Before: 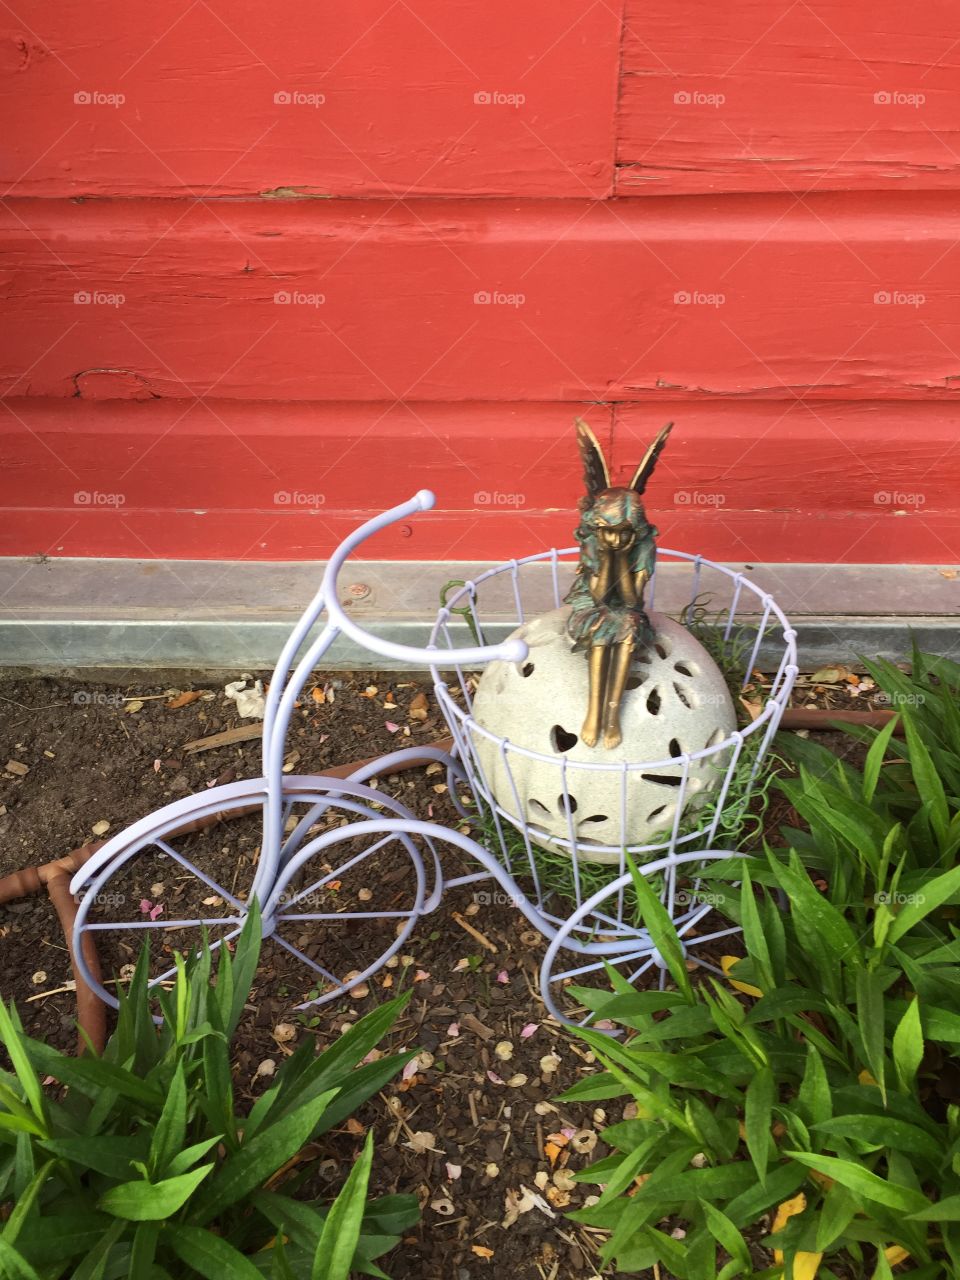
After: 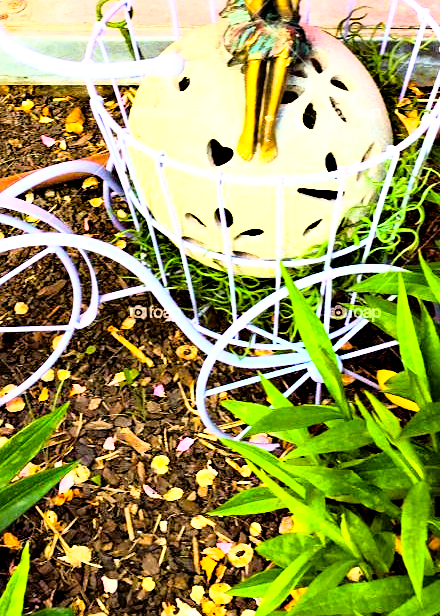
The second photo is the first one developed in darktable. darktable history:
base curve: curves: ch0 [(0, 0) (0.012, 0.01) (0.073, 0.168) (0.31, 0.711) (0.645, 0.957) (1, 1)]
exposure: black level correction 0, exposure 0.499 EV, compensate highlight preservation false
contrast equalizer: octaves 7, y [[0.6 ×6], [0.55 ×6], [0 ×6], [0 ×6], [0 ×6]]
velvia: on, module defaults
sharpen: amount 0.206
crop: left 35.918%, top 45.807%, right 18.166%, bottom 6.016%
color balance rgb: global offset › luminance -0.492%, perceptual saturation grading › global saturation 74.421%, perceptual saturation grading › shadows -28.852%, global vibrance 20%
